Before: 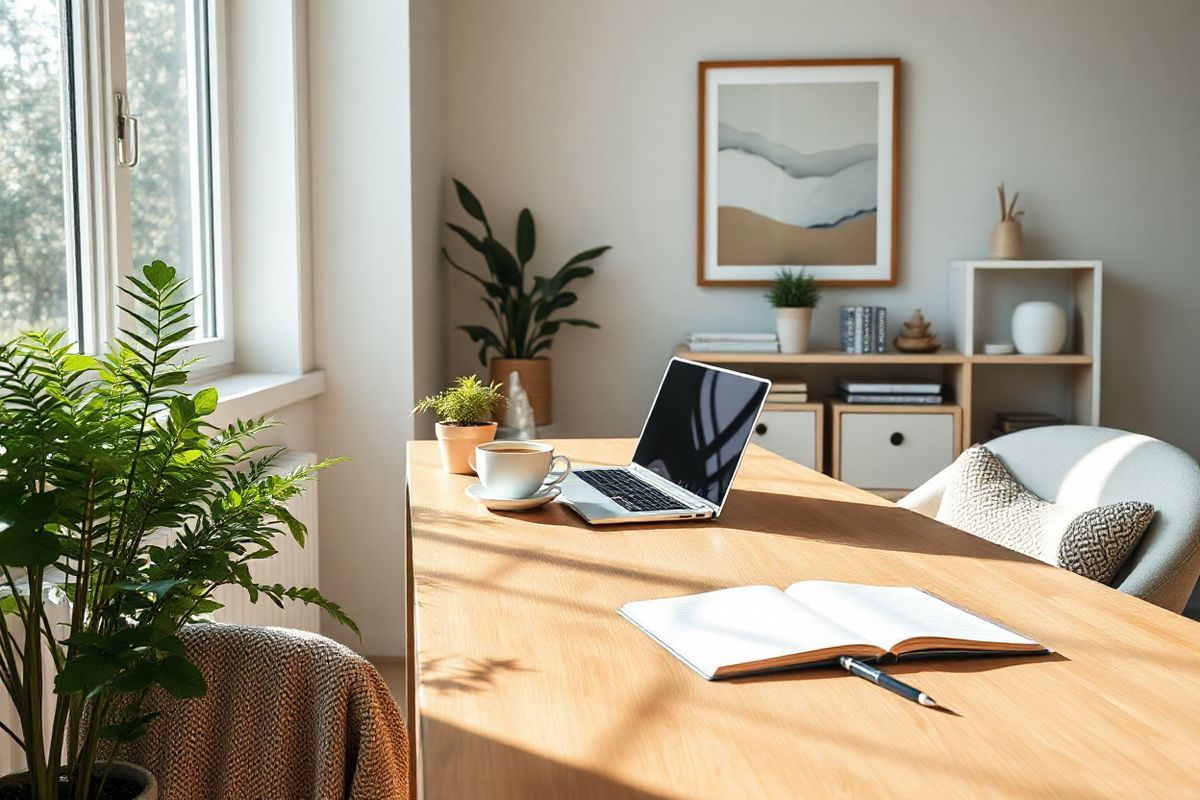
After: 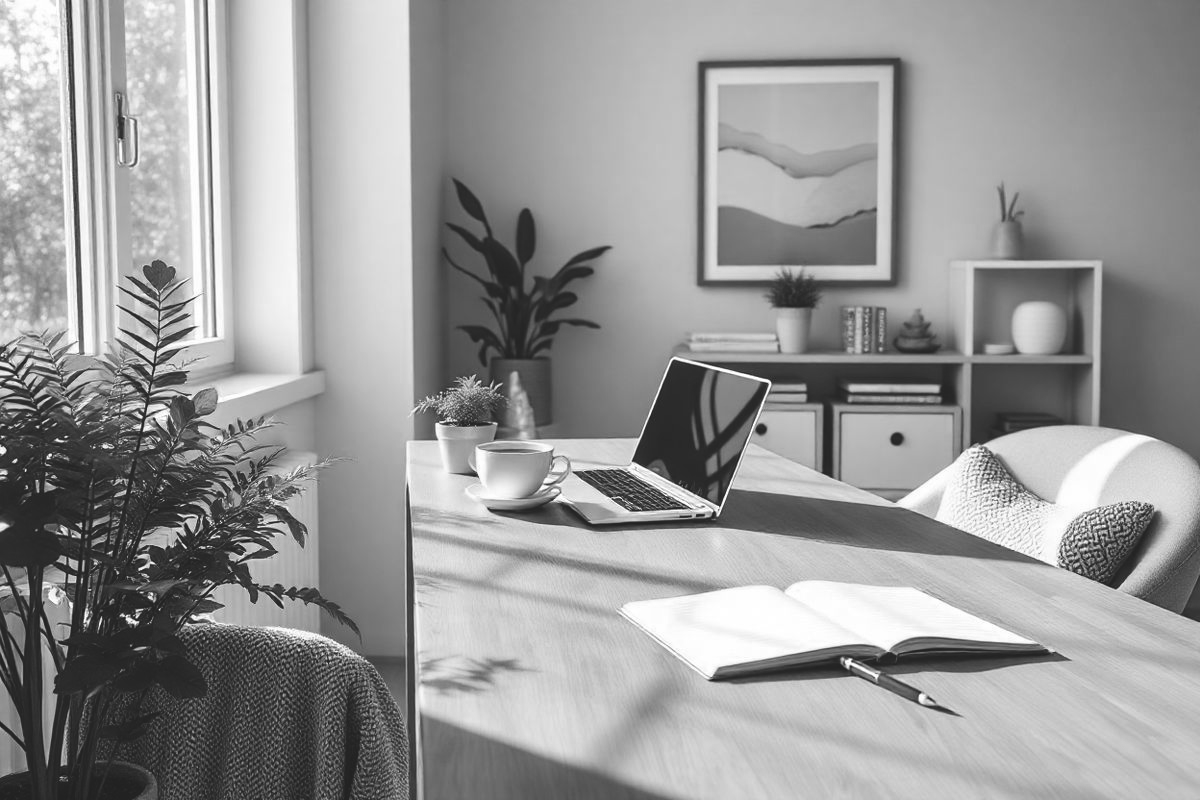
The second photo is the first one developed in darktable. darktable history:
exposure: black level correction -0.016, compensate highlight preservation false
color calibration: output gray [0.246, 0.254, 0.501, 0], x 0.37, y 0.382, temperature 4310.38 K
